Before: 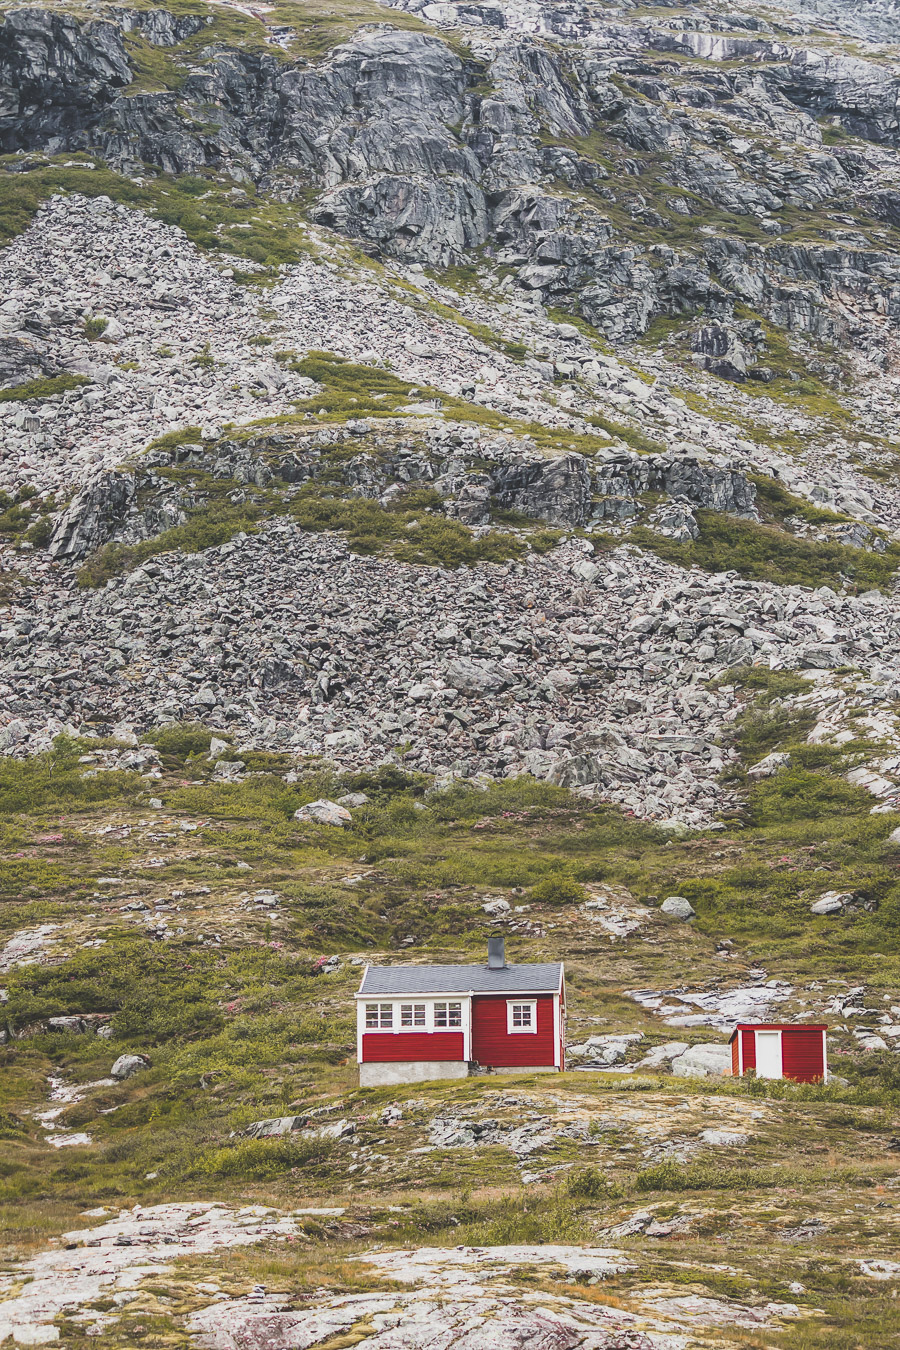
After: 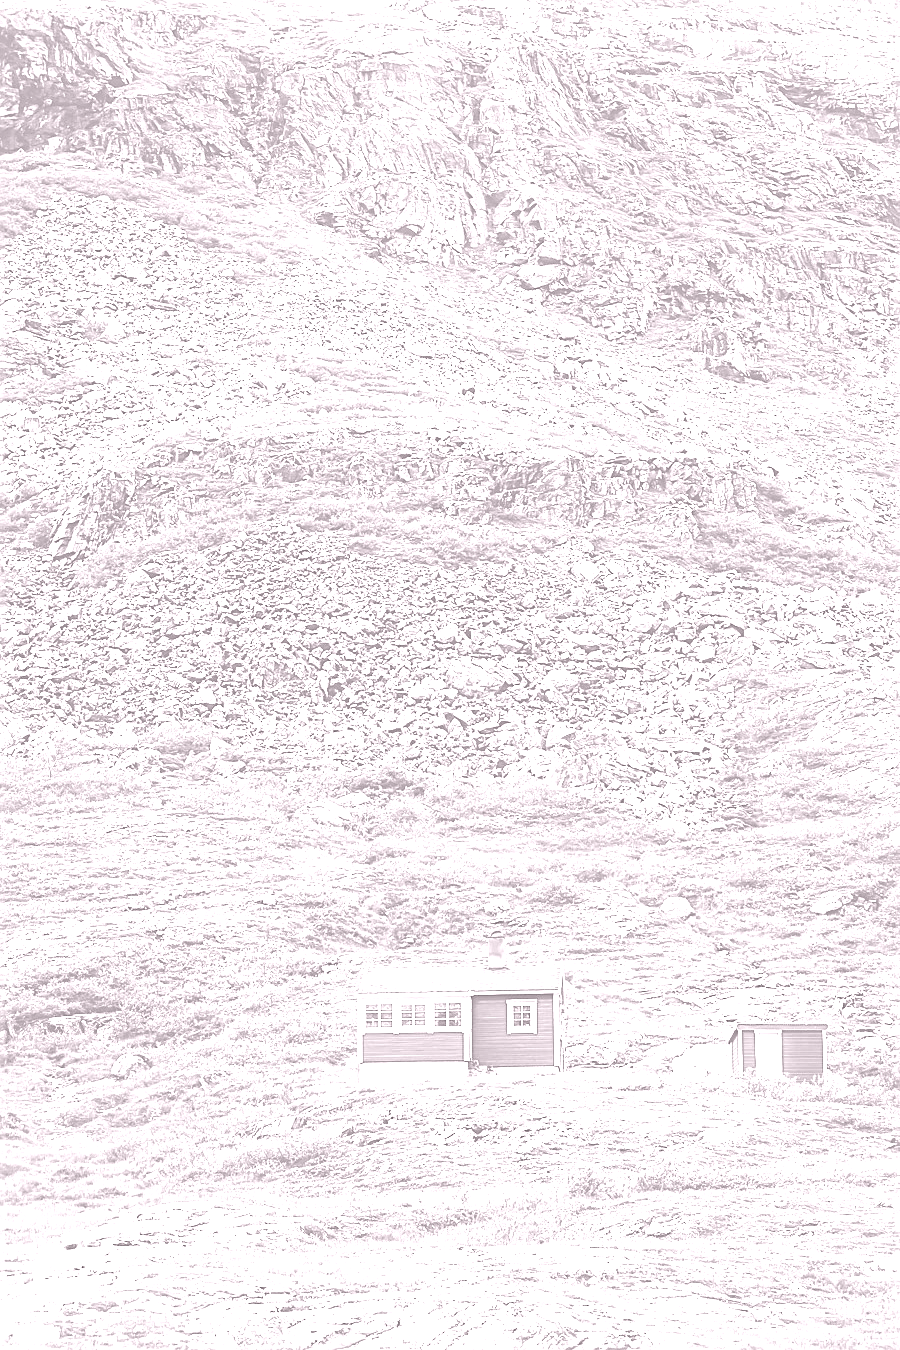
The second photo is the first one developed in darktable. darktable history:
color zones: curves: ch0 [(0, 0.511) (0.143, 0.531) (0.286, 0.56) (0.429, 0.5) (0.571, 0.5) (0.714, 0.5) (0.857, 0.5) (1, 0.5)]; ch1 [(0, 0.525) (0.143, 0.705) (0.286, 0.715) (0.429, 0.35) (0.571, 0.35) (0.714, 0.35) (0.857, 0.4) (1, 0.4)]; ch2 [(0, 0.572) (0.143, 0.512) (0.286, 0.473) (0.429, 0.45) (0.571, 0.5) (0.714, 0.5) (0.857, 0.518) (1, 0.518)]
exposure: black level correction 0, exposure 0.7 EV, compensate exposure bias true, compensate highlight preservation false
sharpen: on, module defaults
colorize: hue 25.2°, saturation 83%, source mix 82%, lightness 79%, version 1
